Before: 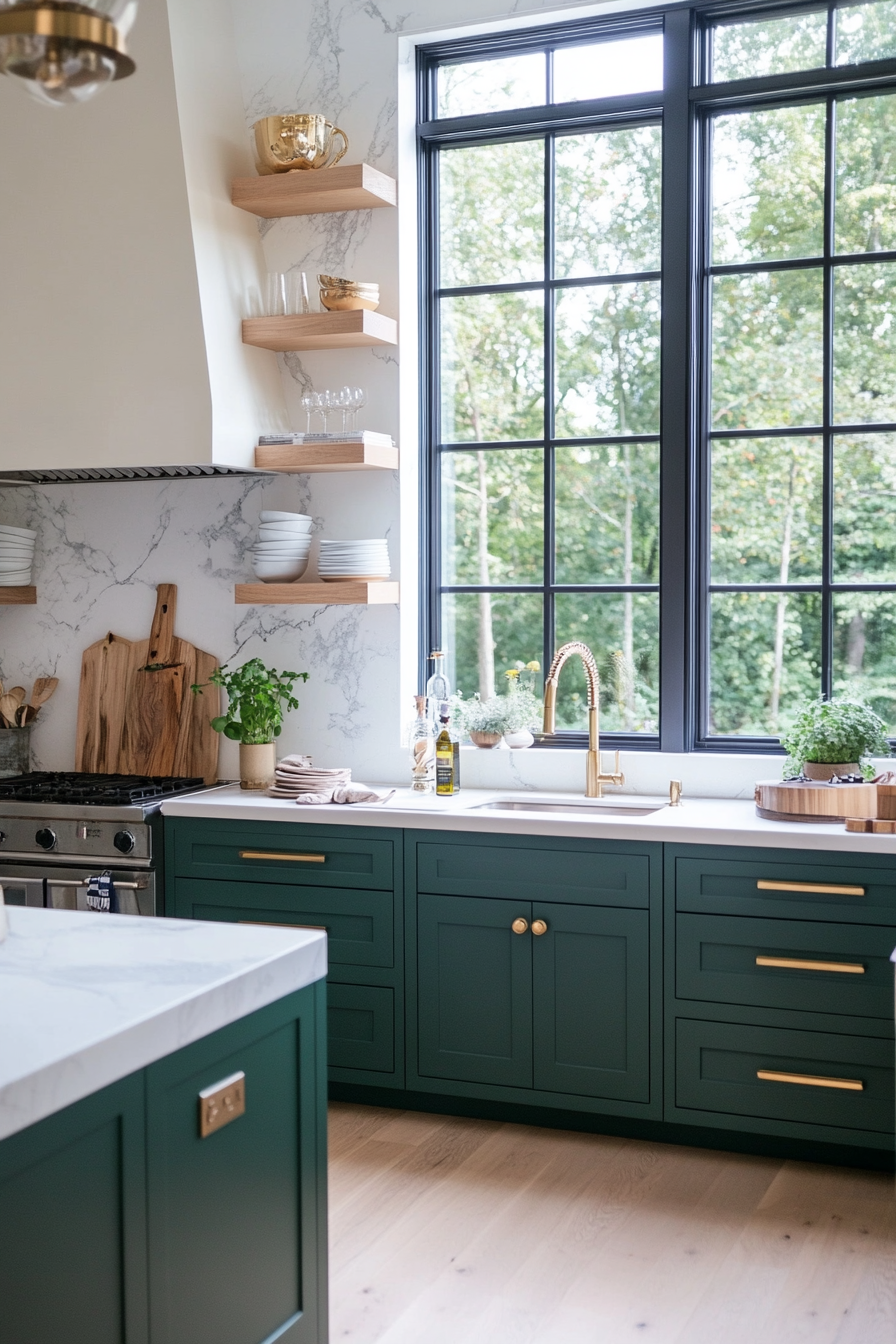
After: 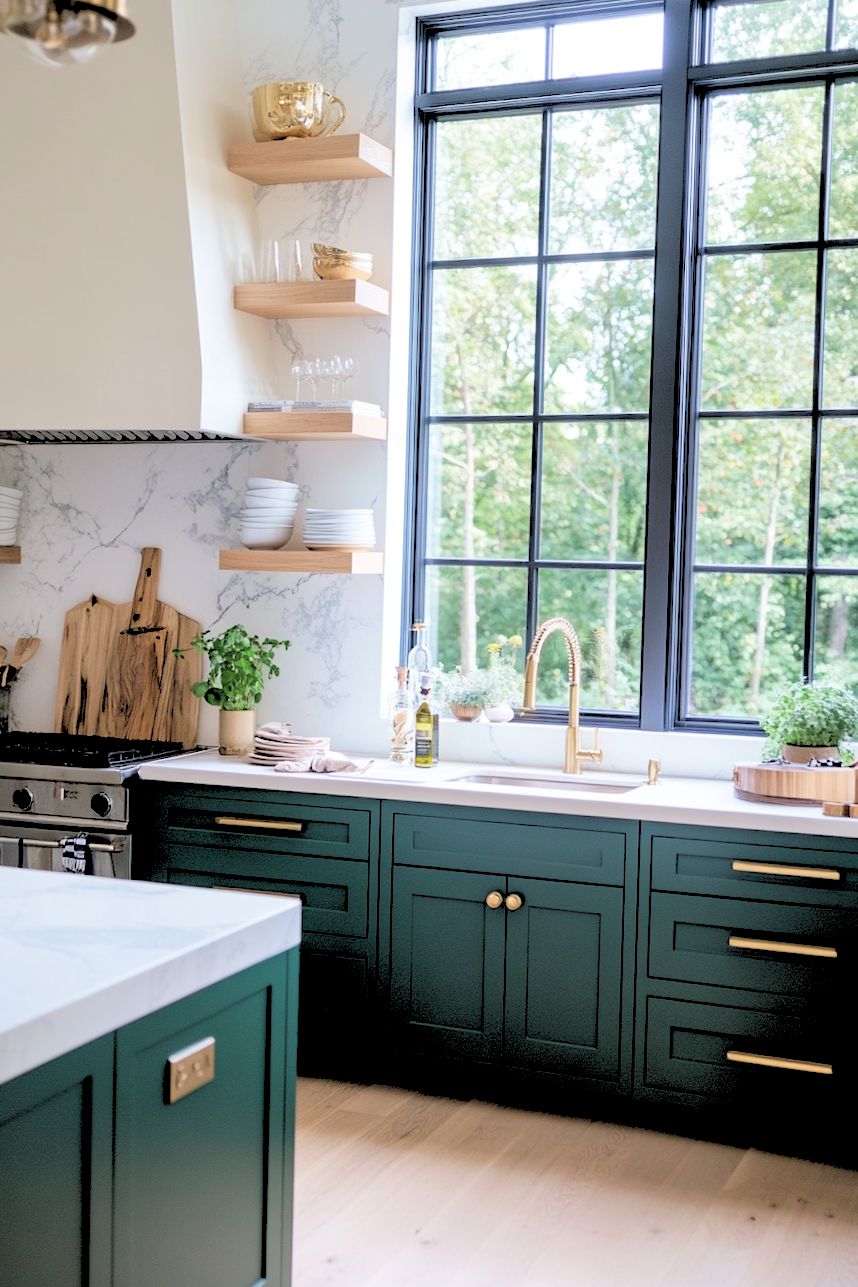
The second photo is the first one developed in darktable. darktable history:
rgb levels: levels [[0.027, 0.429, 0.996], [0, 0.5, 1], [0, 0.5, 1]]
crop and rotate: angle -1.69°
color zones: curves: ch1 [(0.113, 0.438) (0.75, 0.5)]; ch2 [(0.12, 0.526) (0.75, 0.5)]
velvia: strength 17%
